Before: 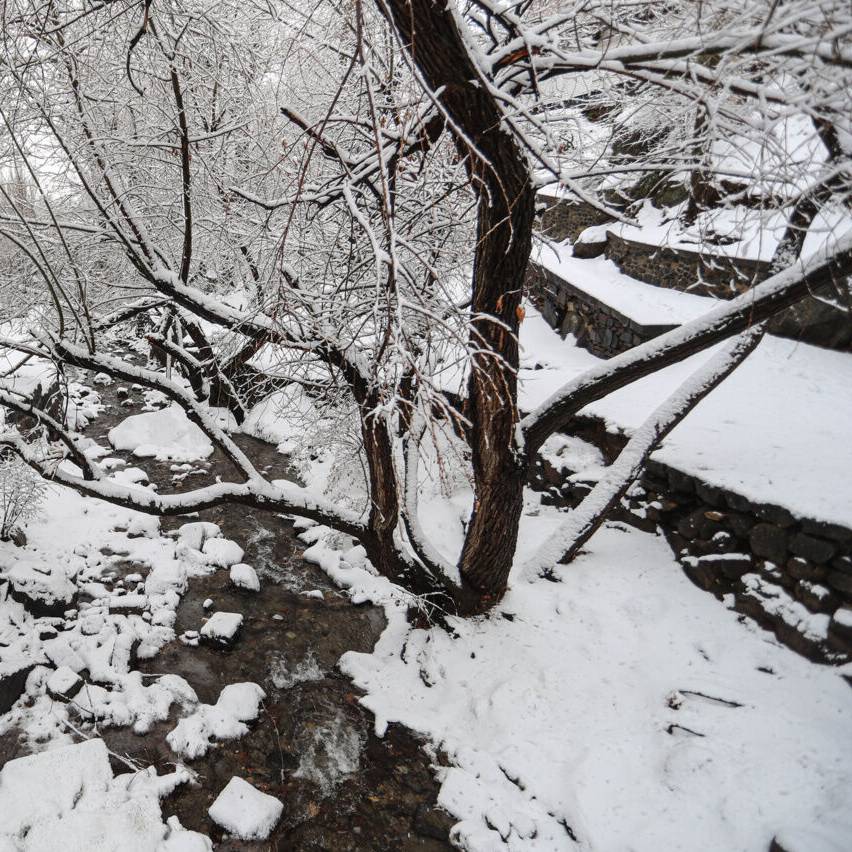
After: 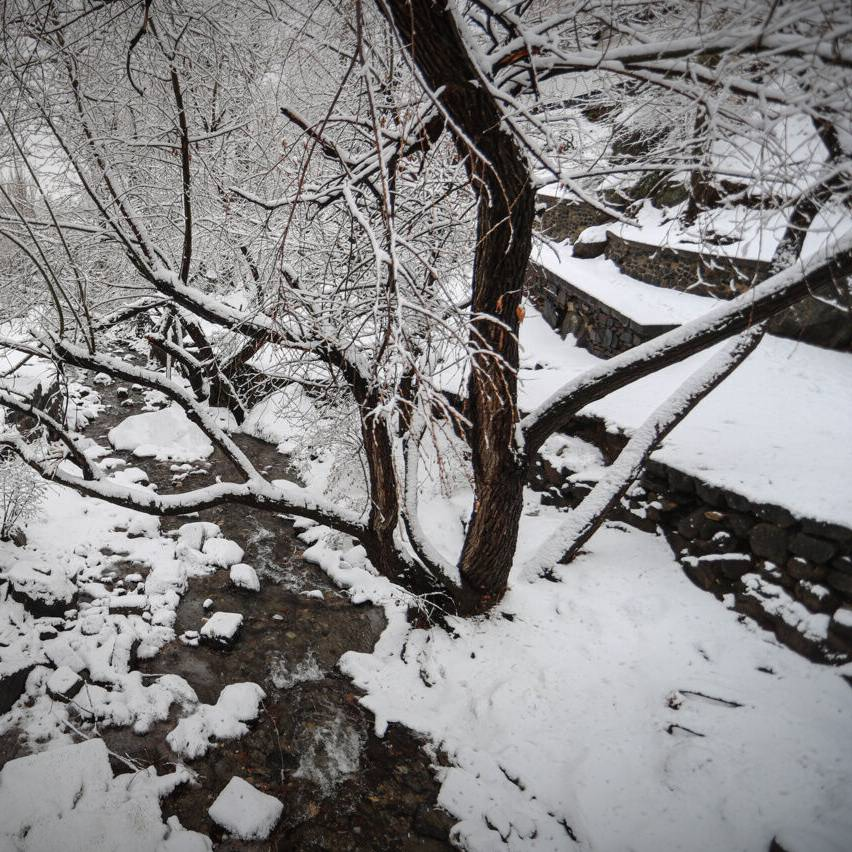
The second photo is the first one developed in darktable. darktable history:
vignetting: fall-off start 98.33%, fall-off radius 100.89%, brightness -0.634, saturation -0.005, width/height ratio 1.428
